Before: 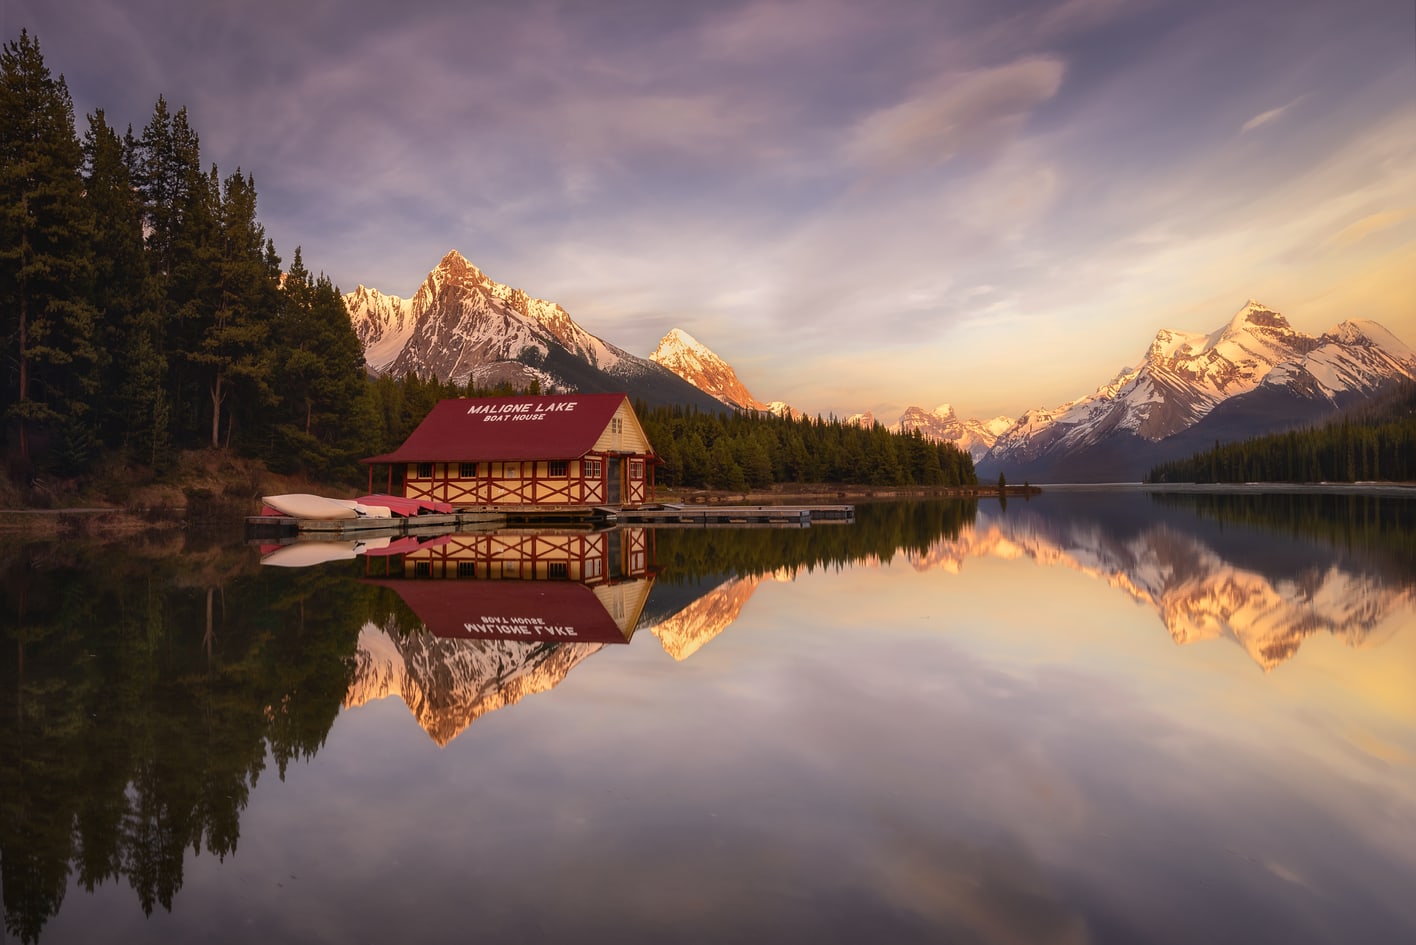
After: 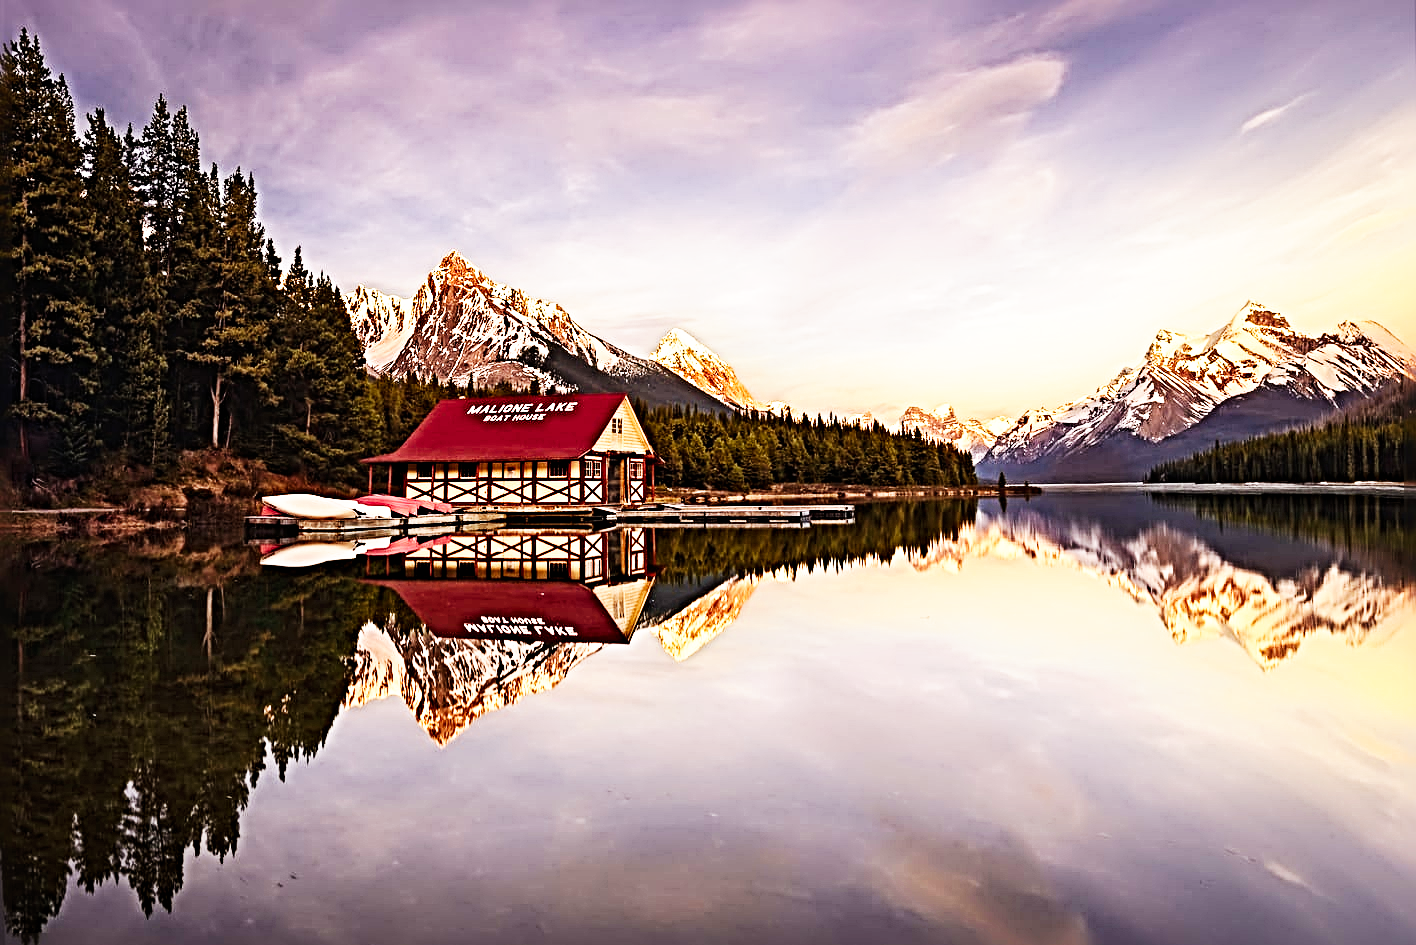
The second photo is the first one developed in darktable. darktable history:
sharpen: radius 6.25, amount 1.813, threshold 0.218
base curve: curves: ch0 [(0, 0) (0.007, 0.004) (0.027, 0.03) (0.046, 0.07) (0.207, 0.54) (0.442, 0.872) (0.673, 0.972) (1, 1)], preserve colors none
